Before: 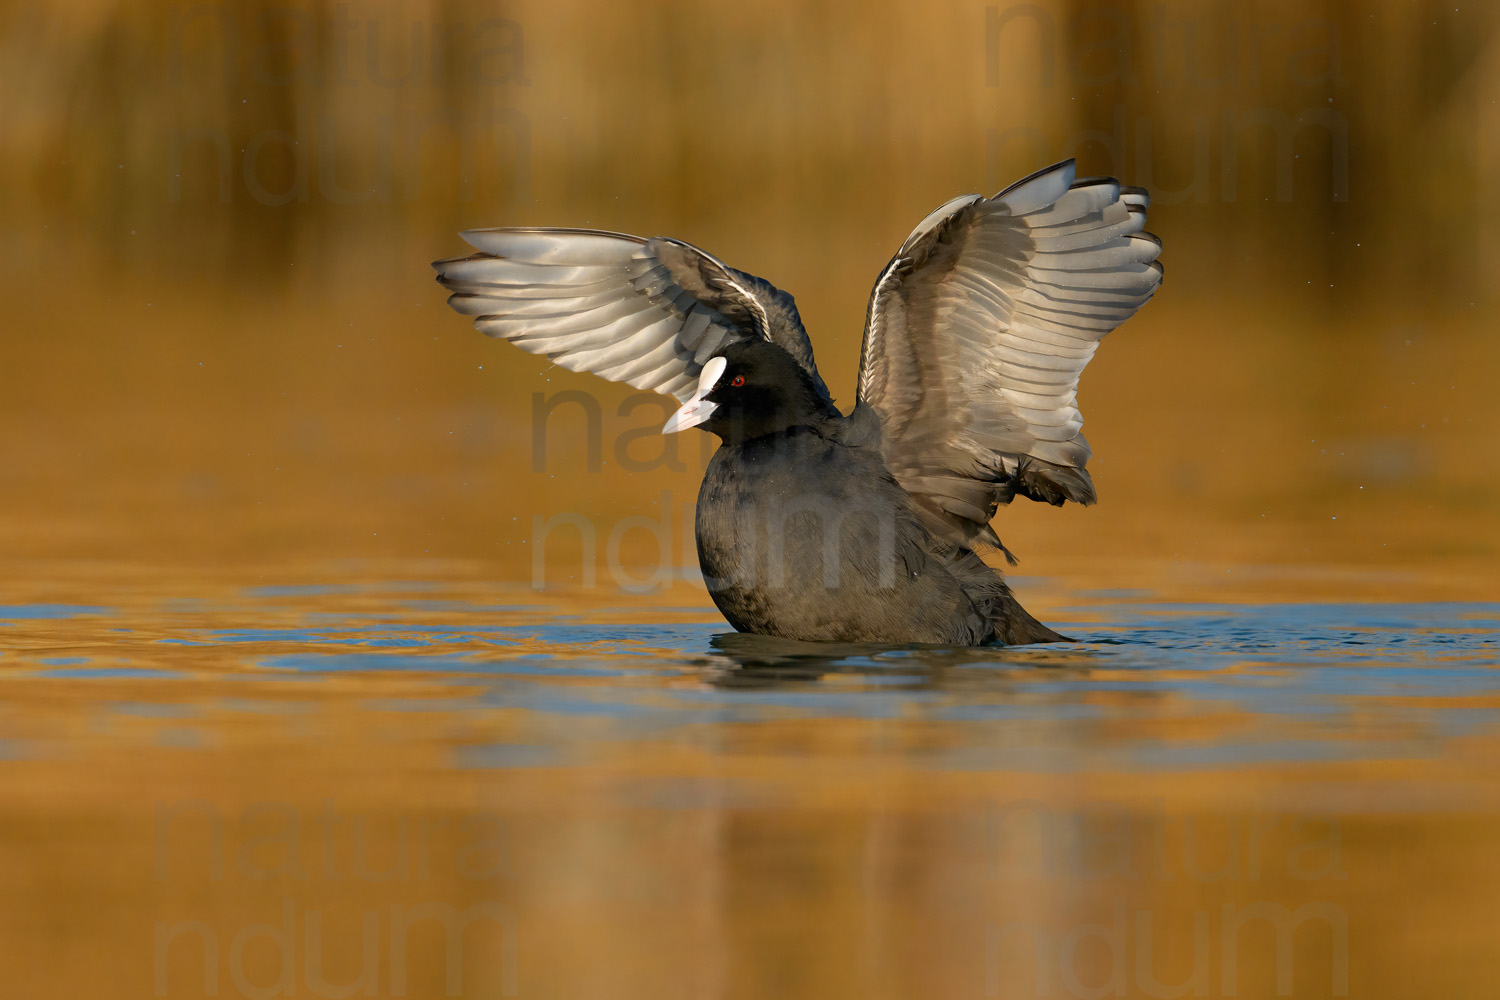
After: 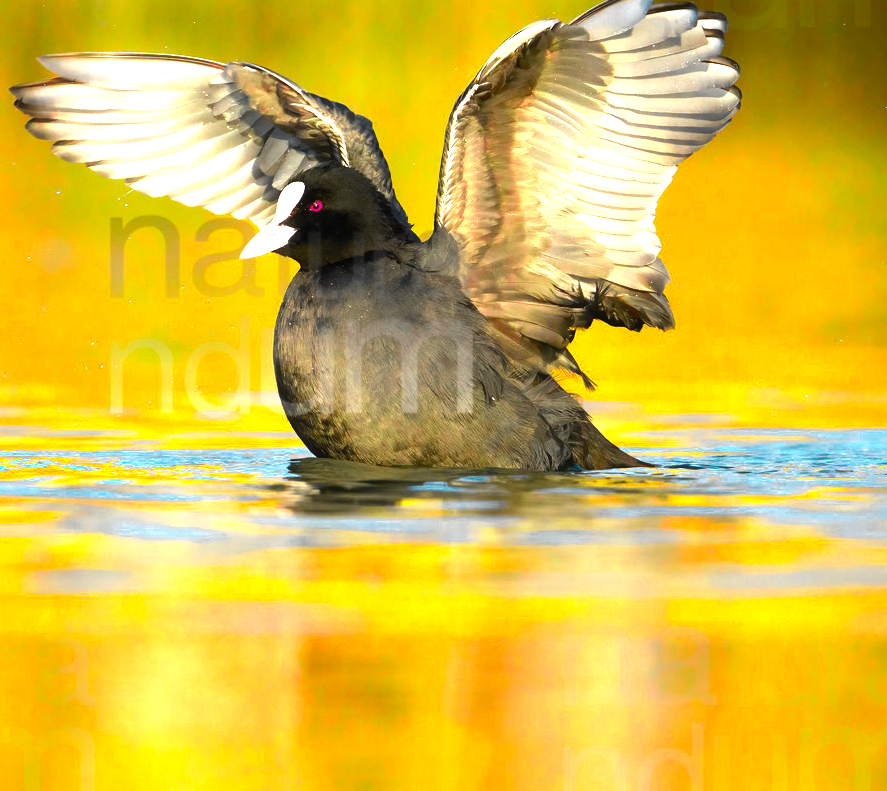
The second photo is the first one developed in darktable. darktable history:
color zones: curves: ch0 [(0, 0.533) (0.126, 0.533) (0.234, 0.533) (0.368, 0.357) (0.5, 0.5) (0.625, 0.5) (0.74, 0.637) (0.875, 0.5)]; ch1 [(0.004, 0.708) (0.129, 0.662) (0.25, 0.5) (0.375, 0.331) (0.496, 0.396) (0.625, 0.649) (0.739, 0.26) (0.875, 0.5) (1, 0.478)]; ch2 [(0, 0.409) (0.132, 0.403) (0.236, 0.558) (0.379, 0.448) (0.5, 0.5) (0.625, 0.5) (0.691, 0.39) (0.875, 0.5)], mix 39.32%
color balance rgb: power › hue 328.11°, global offset › hue 170.88°, linear chroma grading › global chroma 8.815%, perceptual saturation grading › global saturation 9.796%, perceptual brilliance grading › highlights 16.437%, perceptual brilliance grading › mid-tones 6.806%, perceptual brilliance grading › shadows -15.373%
haze removal: strength -0.051, compatibility mode true, adaptive false
crop and rotate: left 28.154%, top 17.551%, right 12.689%, bottom 3.331%
exposure: black level correction 0, exposure 1.2 EV, compensate highlight preservation false
